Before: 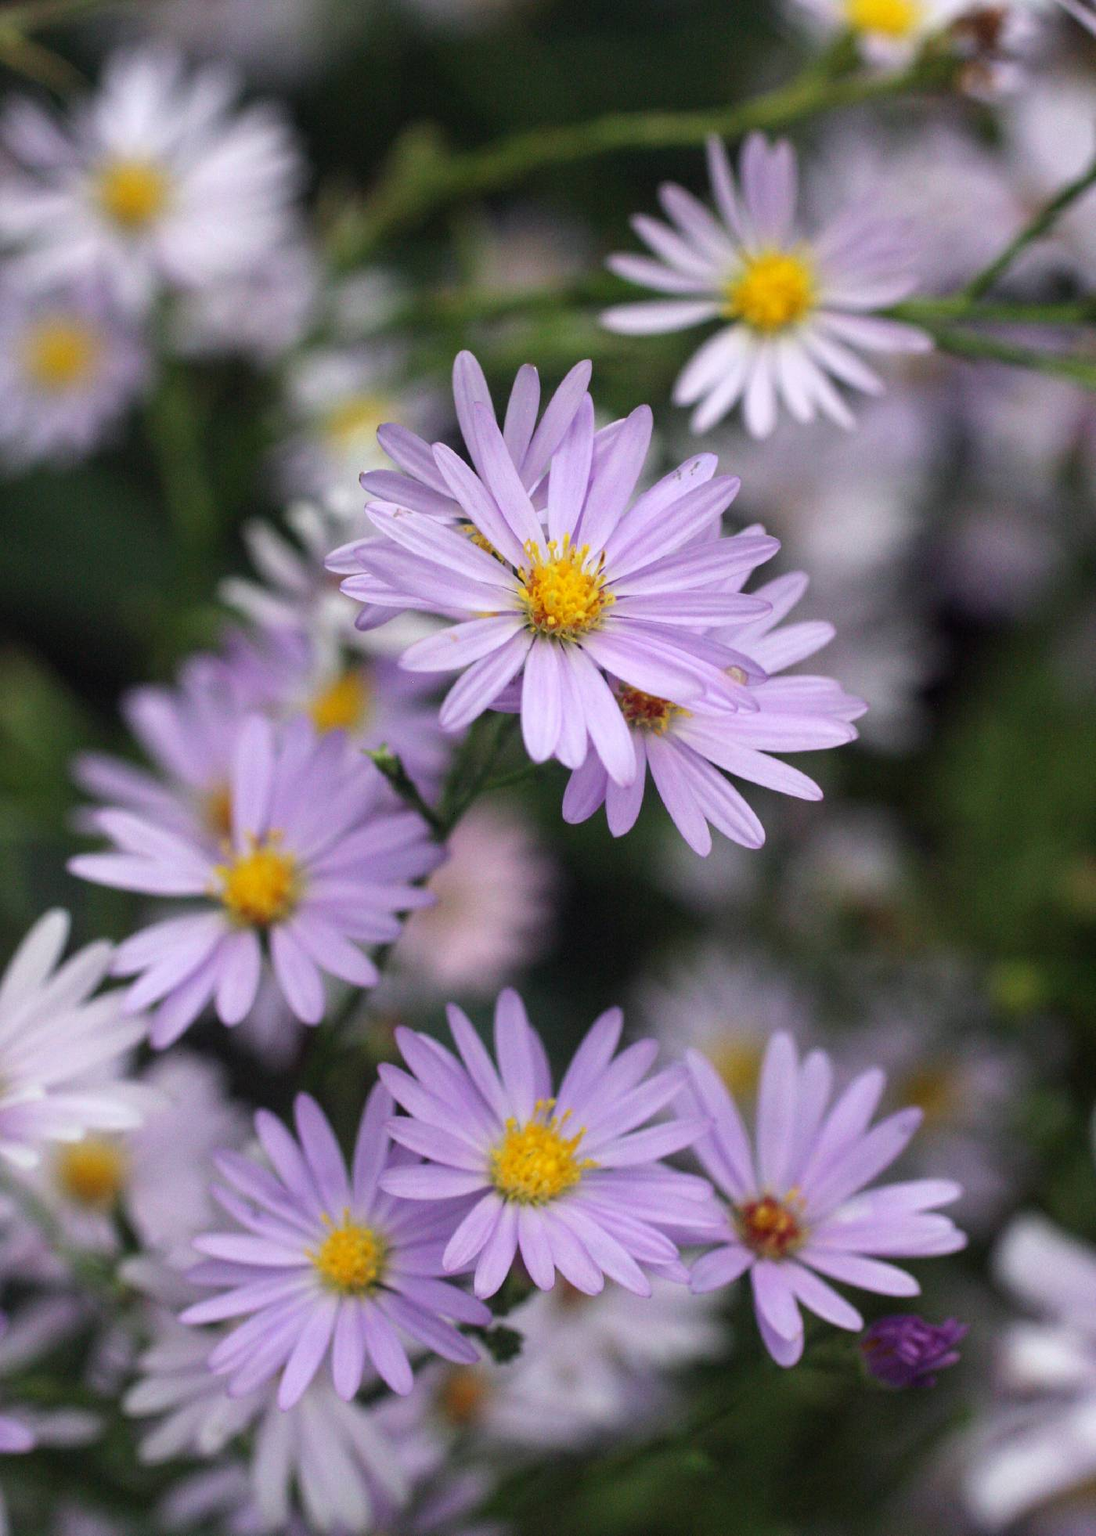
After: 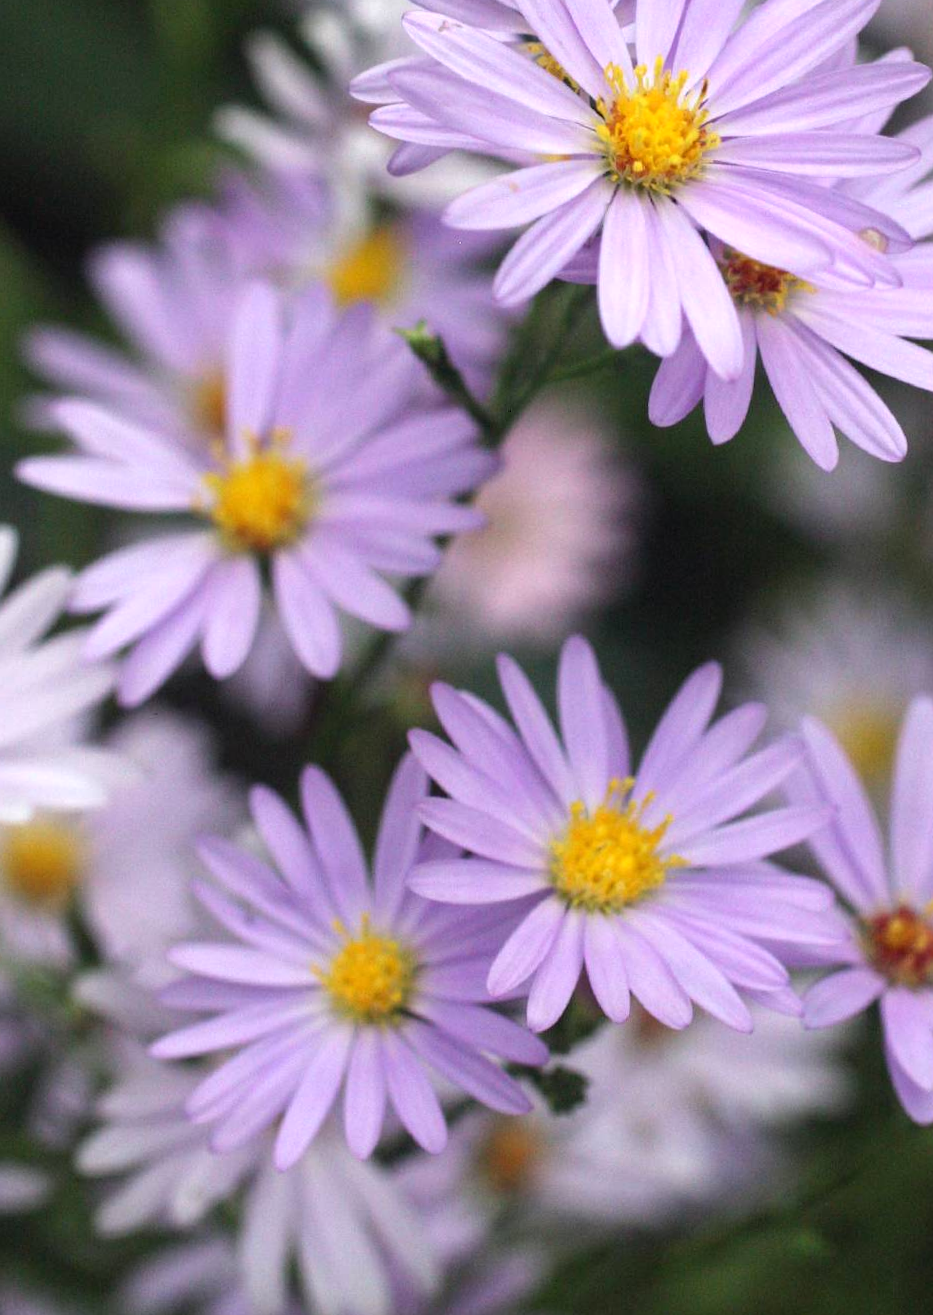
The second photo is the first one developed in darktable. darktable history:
crop and rotate: angle -0.854°, left 4.013%, top 31.541%, right 27.916%
exposure: black level correction 0, exposure 0.301 EV, compensate highlight preservation false
